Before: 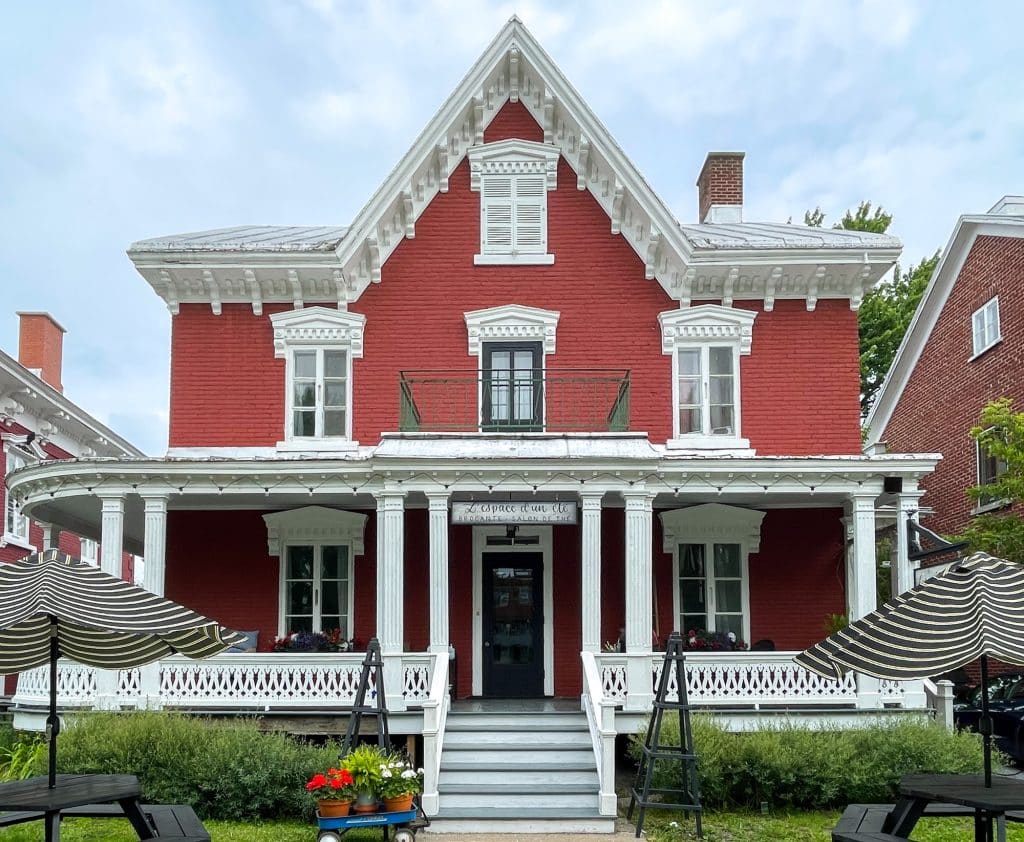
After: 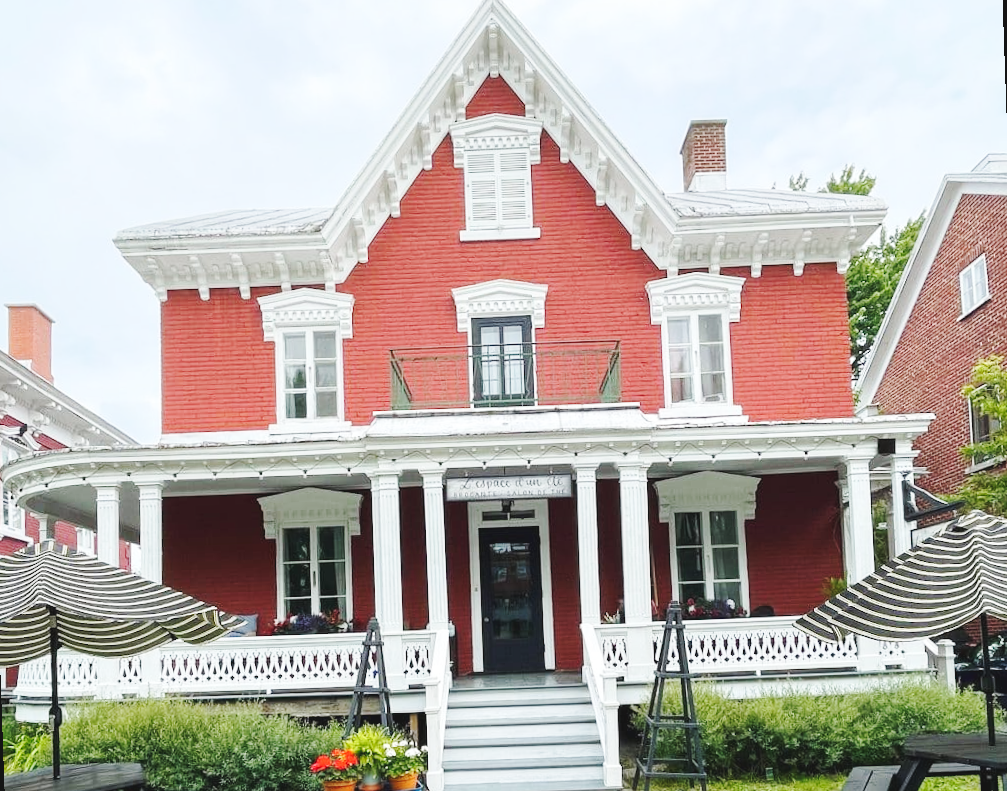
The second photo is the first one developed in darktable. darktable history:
base curve: curves: ch0 [(0, 0.007) (0.028, 0.063) (0.121, 0.311) (0.46, 0.743) (0.859, 0.957) (1, 1)], preserve colors none
rotate and perspective: rotation -2°, crop left 0.022, crop right 0.978, crop top 0.049, crop bottom 0.951
